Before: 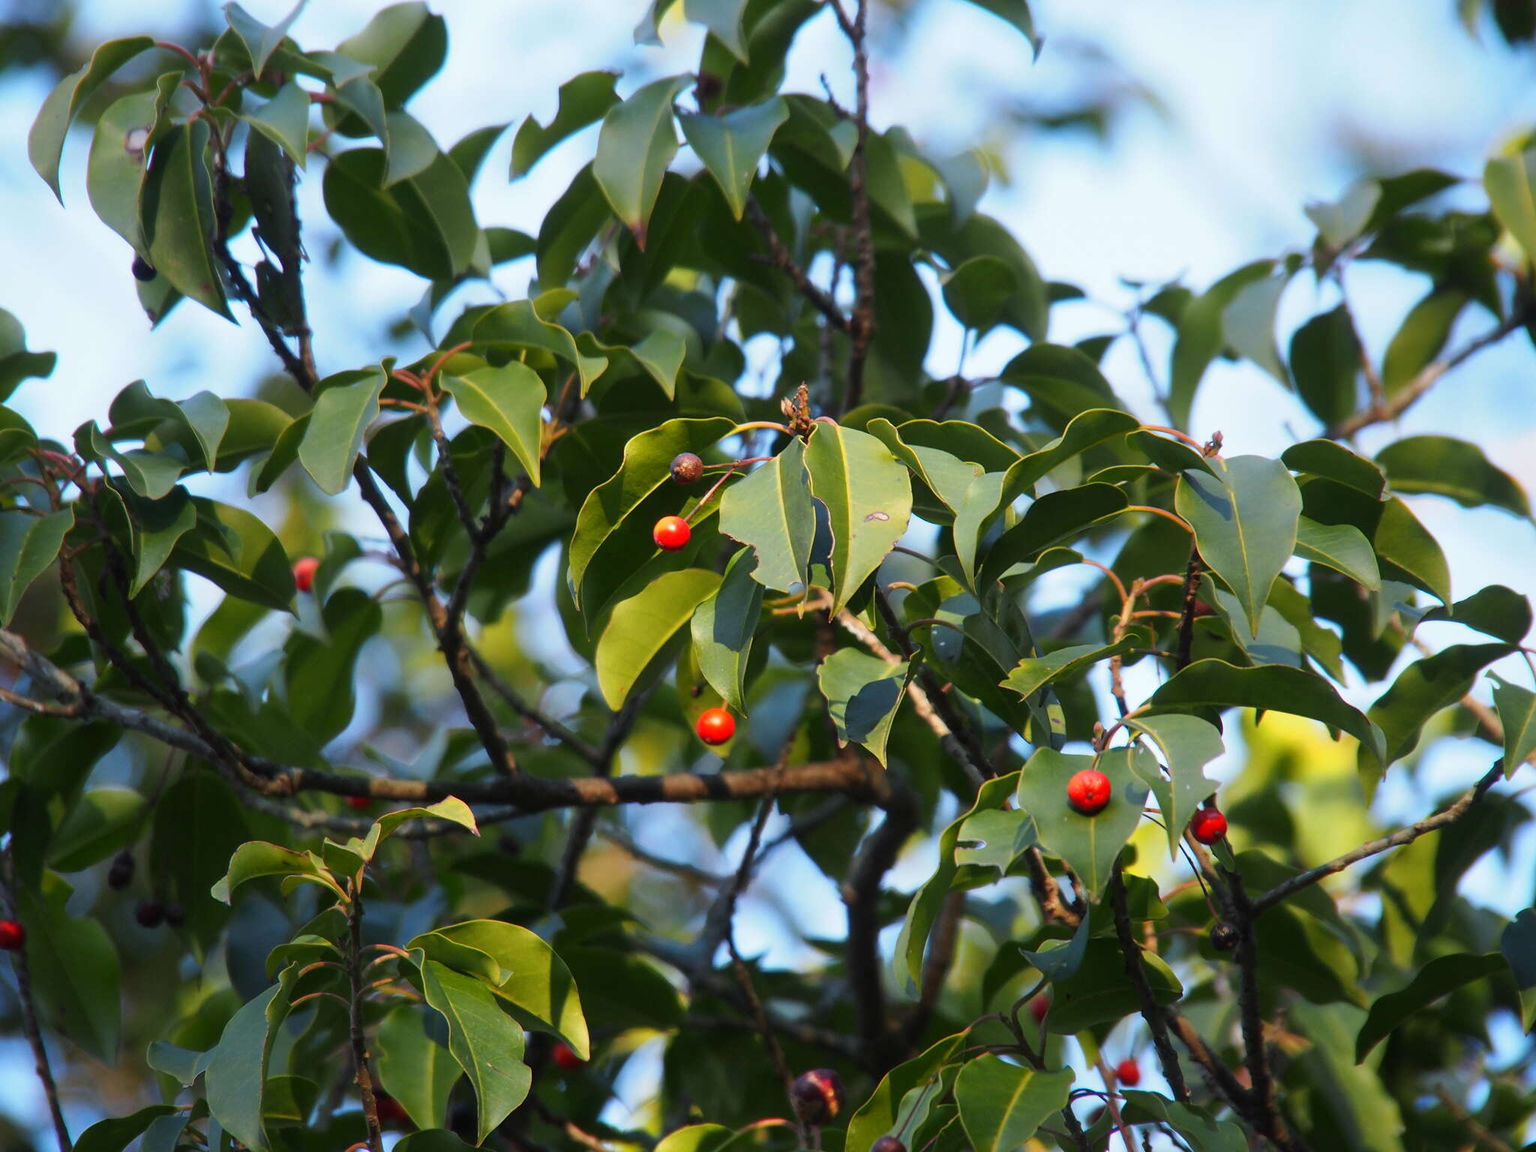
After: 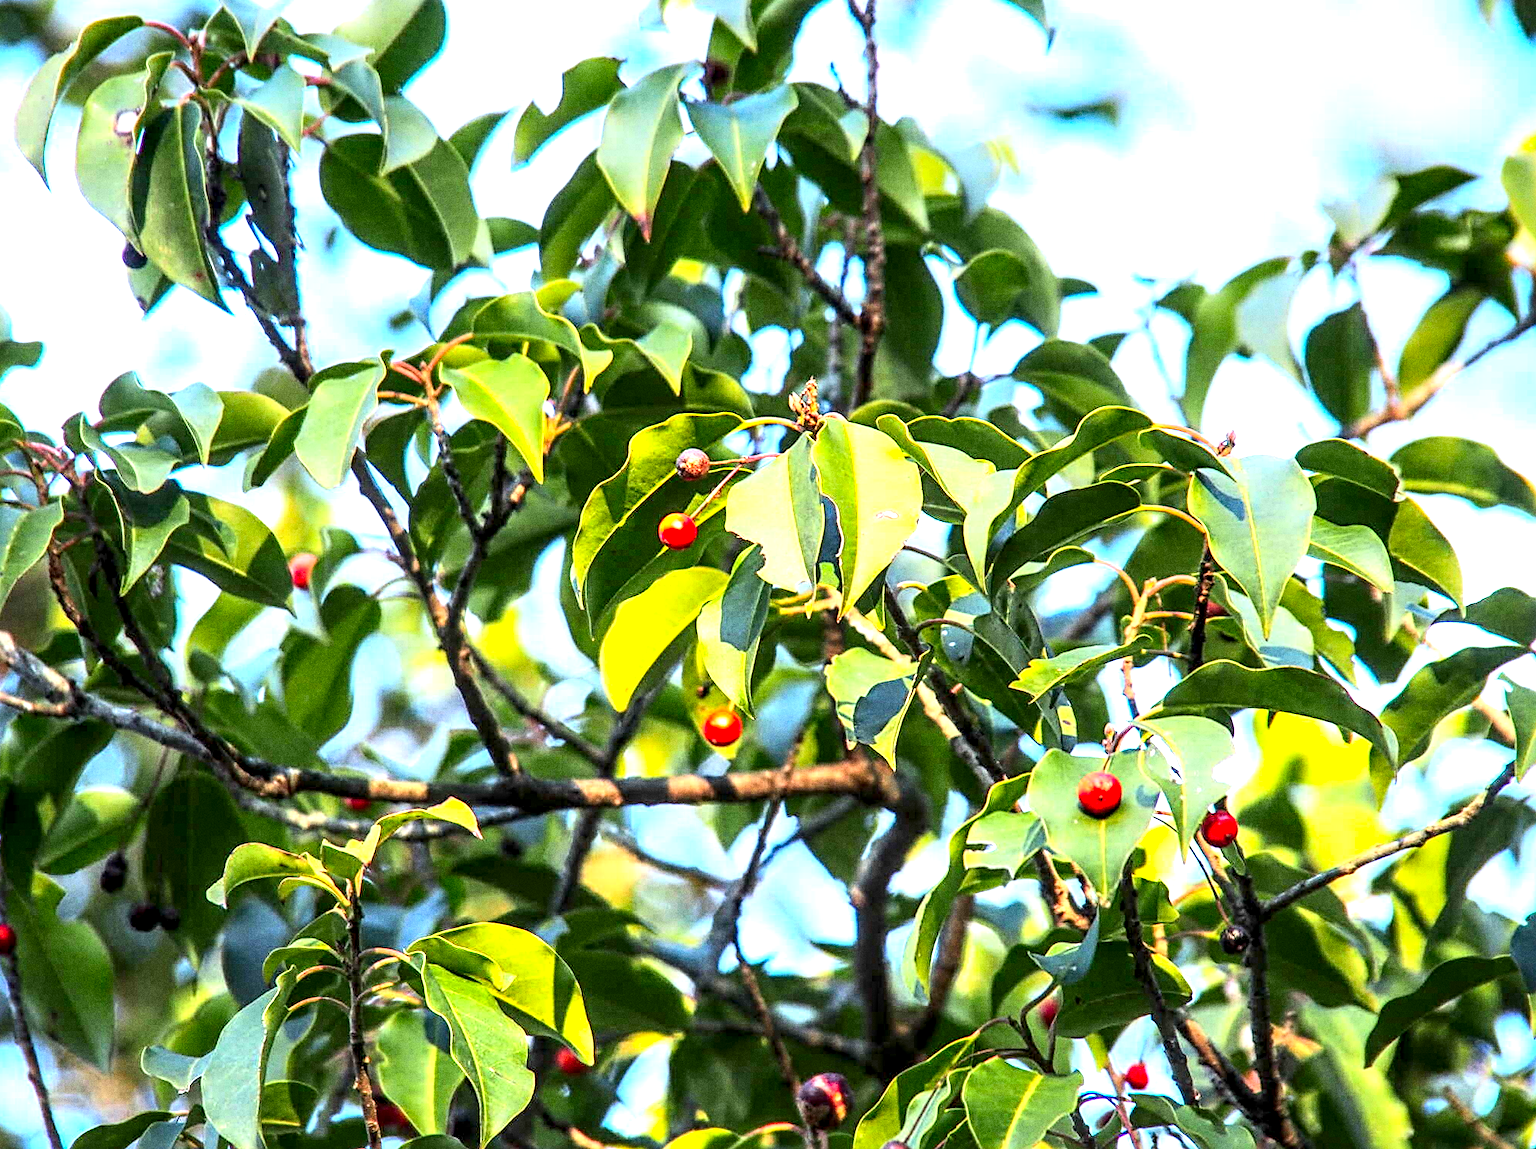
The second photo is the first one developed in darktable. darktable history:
crop: left 0.434%, top 0.485%, right 0.244%, bottom 0.386%
rotate and perspective: rotation 0.174°, lens shift (vertical) 0.013, lens shift (horizontal) 0.019, shear 0.001, automatic cropping original format, crop left 0.007, crop right 0.991, crop top 0.016, crop bottom 0.997
local contrast: highlights 20%, detail 197%
exposure: exposure 1.25 EV, compensate exposure bias true, compensate highlight preservation false
contrast brightness saturation: contrast 0.24, brightness 0.26, saturation 0.39
grain: coarseness 0.09 ISO, strength 40%
sharpen: radius 3.119
